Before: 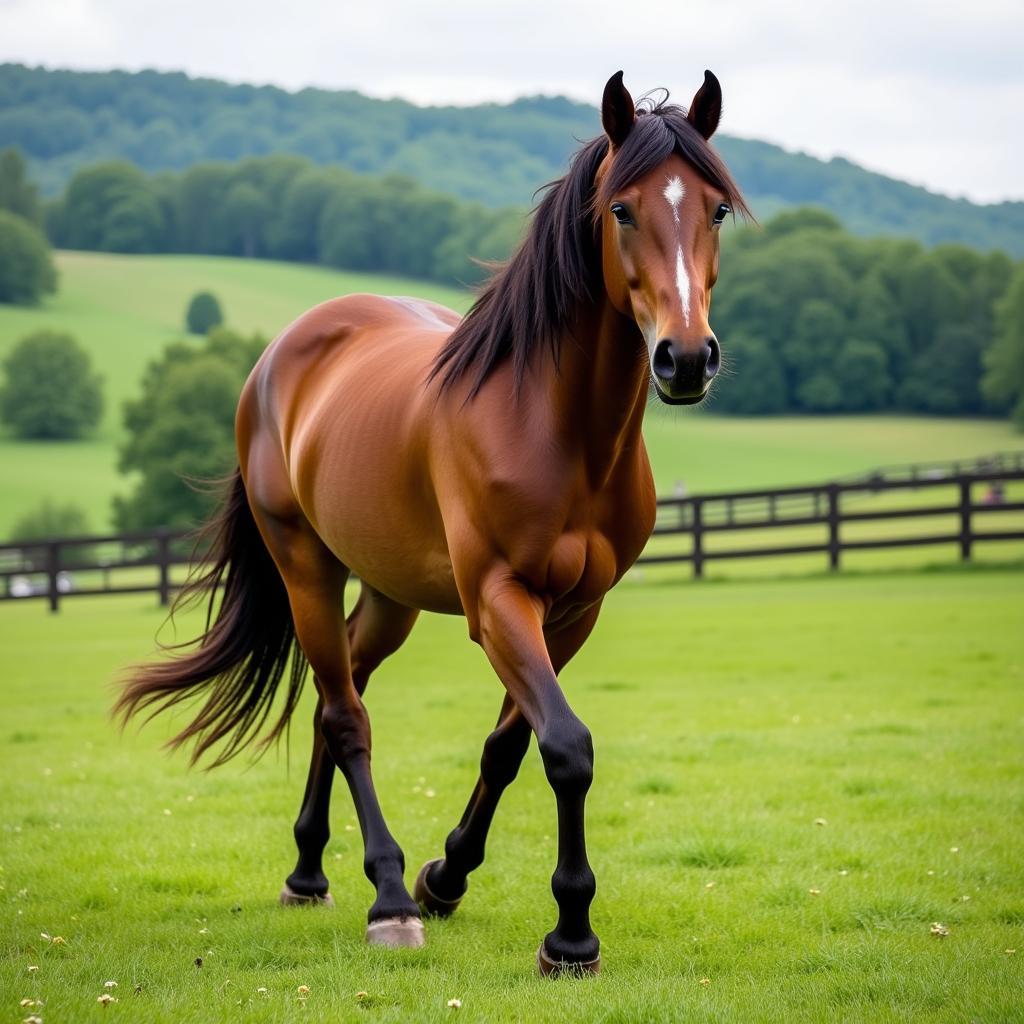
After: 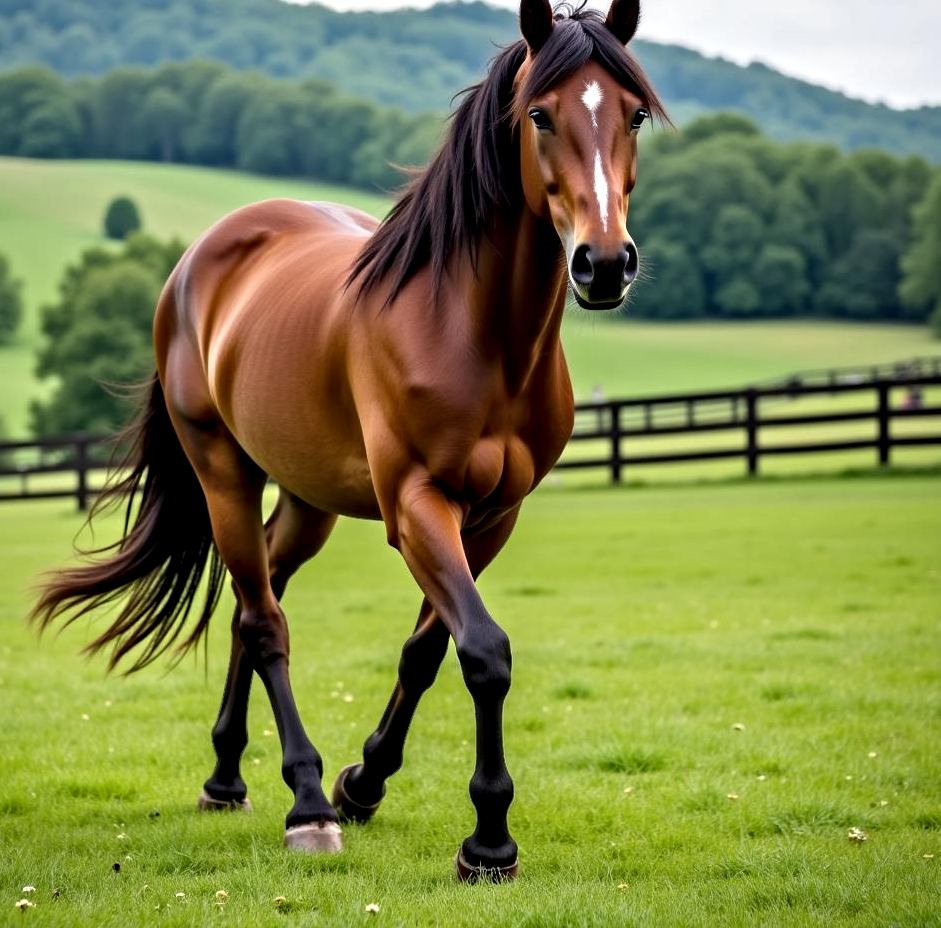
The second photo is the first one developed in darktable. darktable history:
exposure: exposure -0.064 EV, compensate highlight preservation false
crop and rotate: left 8.104%, top 9.291%
contrast equalizer: octaves 7, y [[0.511, 0.558, 0.631, 0.632, 0.559, 0.512], [0.5 ×6], [0.5 ×6], [0 ×6], [0 ×6]]
